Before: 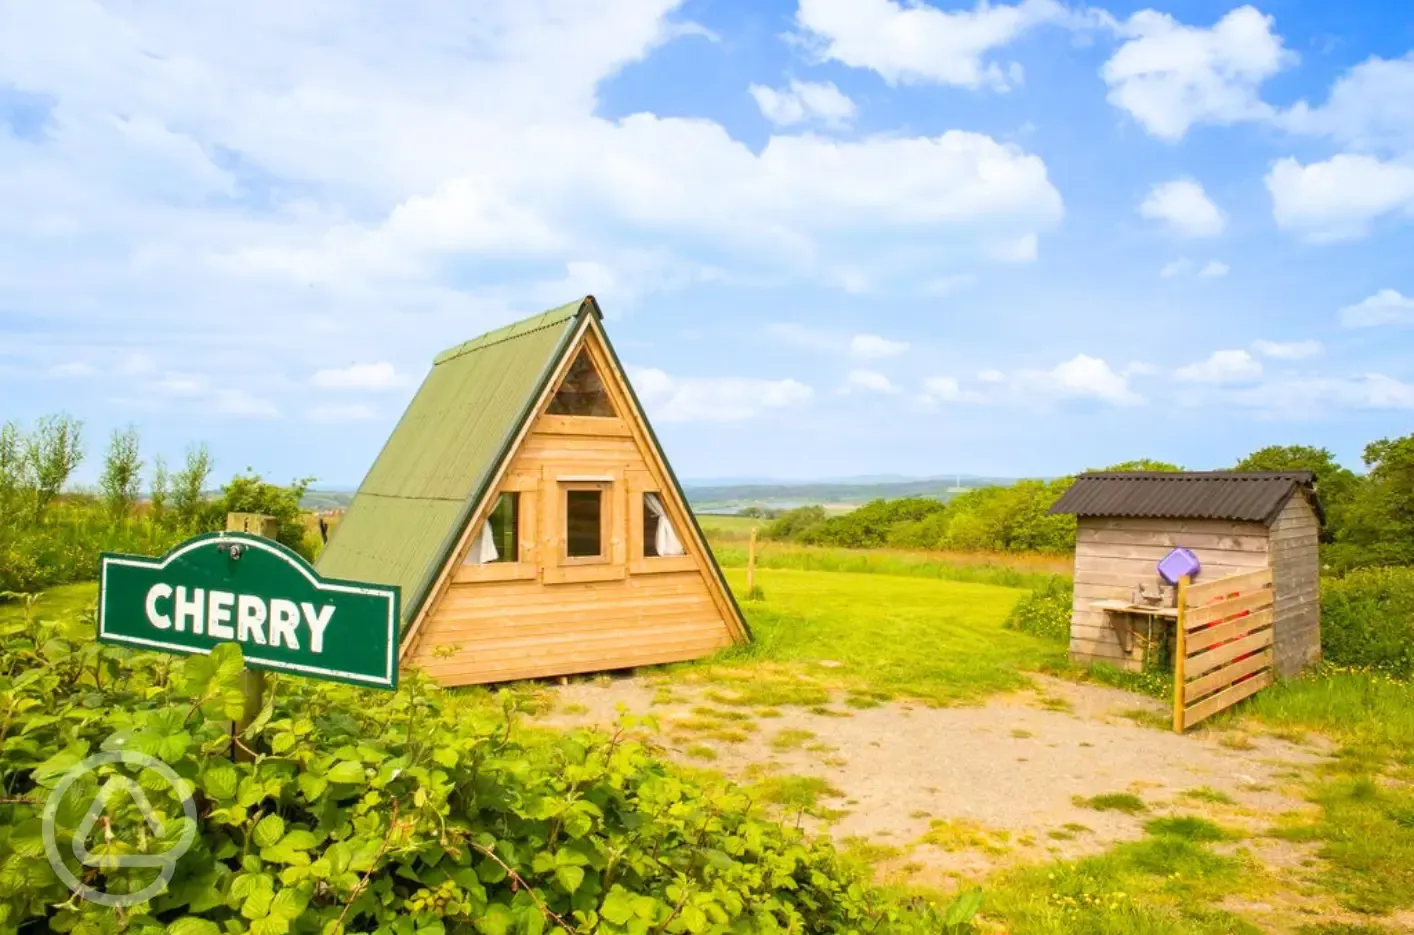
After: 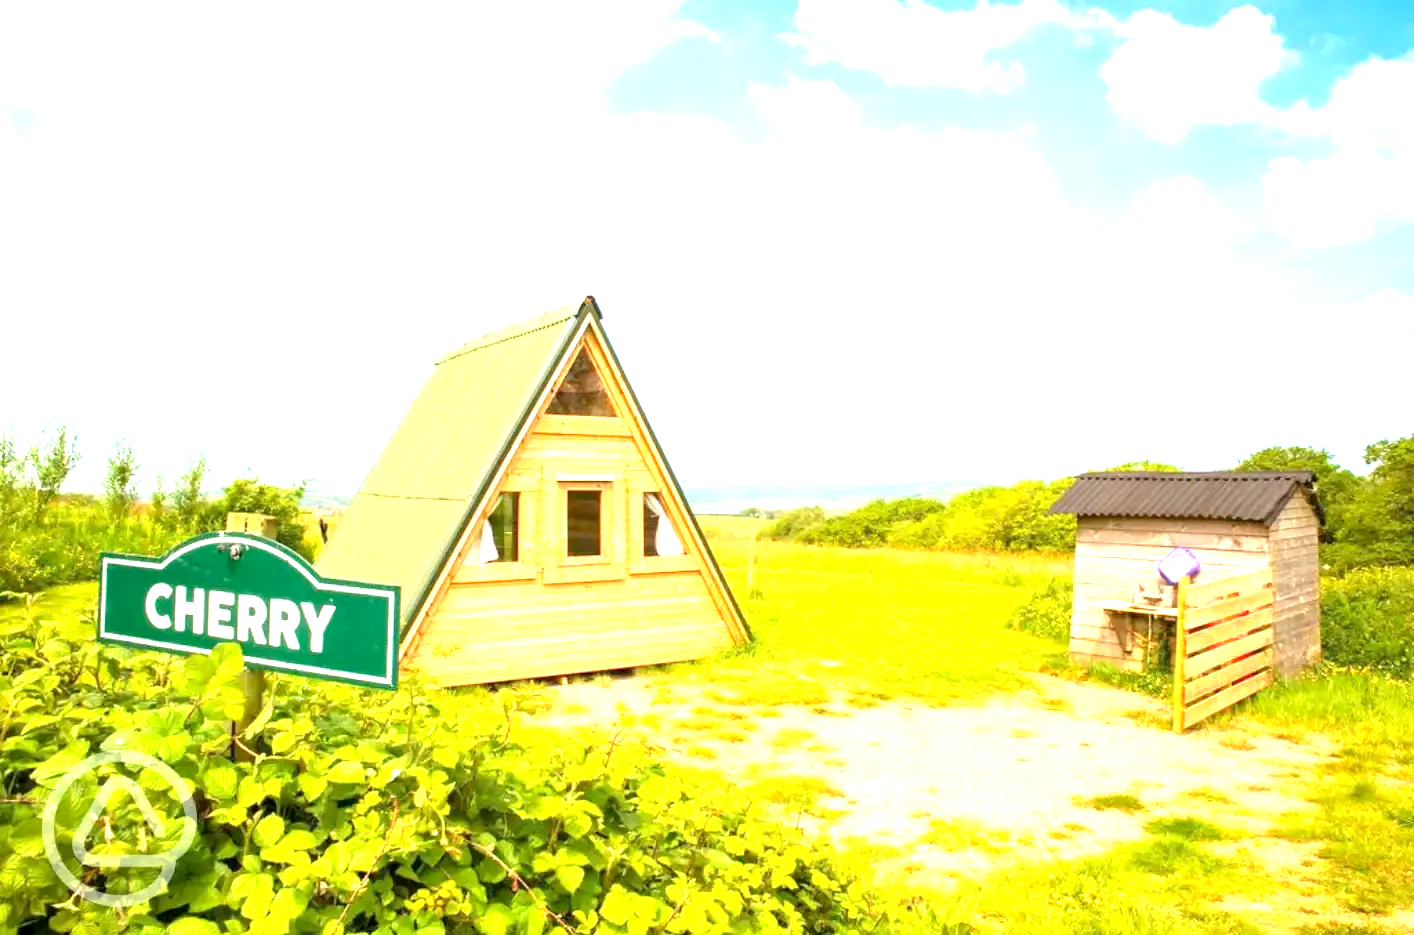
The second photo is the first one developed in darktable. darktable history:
exposure: black level correction 0.002, exposure 1.323 EV, compensate highlight preservation false
